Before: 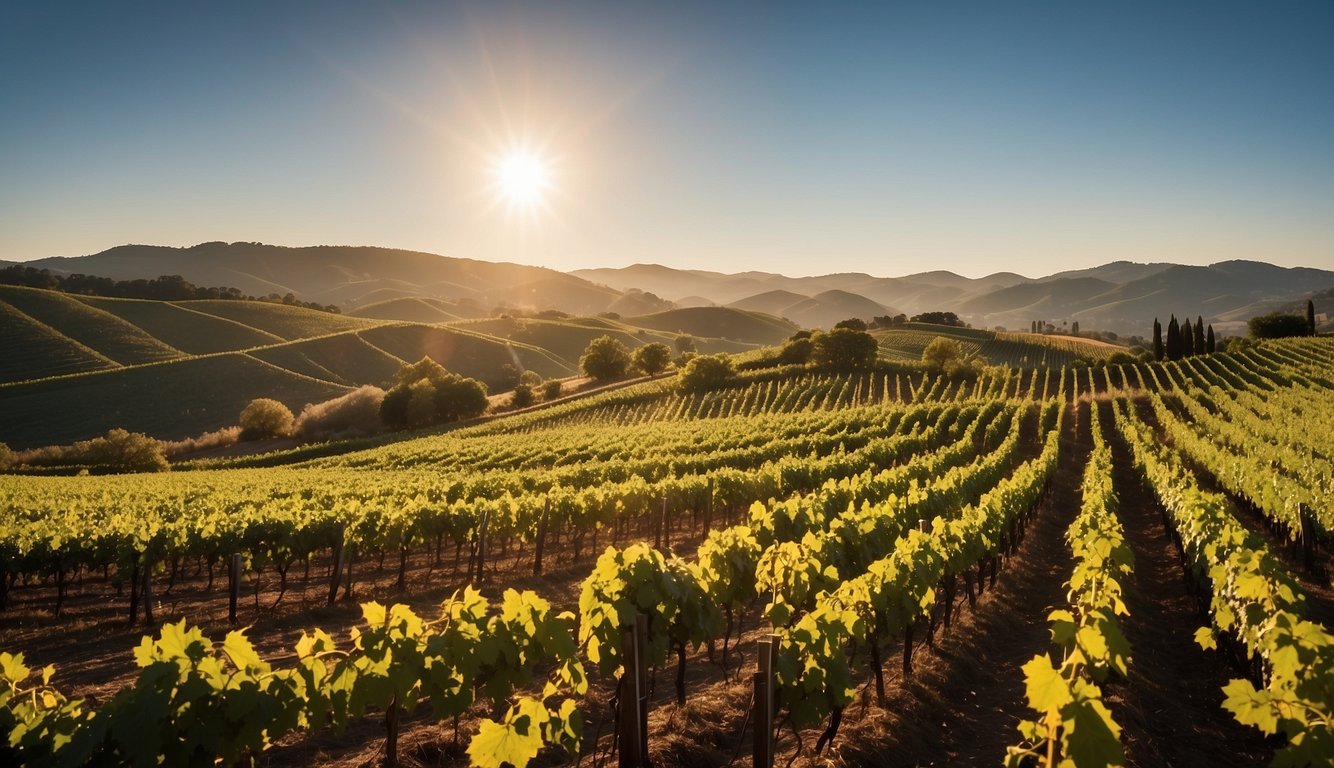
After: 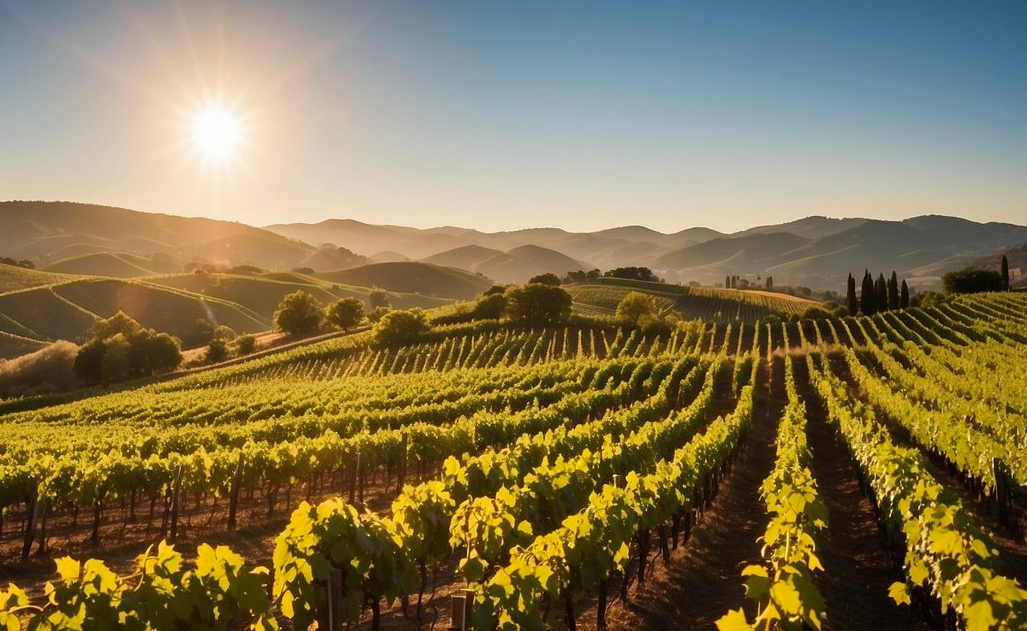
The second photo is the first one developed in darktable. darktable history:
contrast brightness saturation: contrast 0.037, saturation 0.153
crop: left 22.984%, top 5.912%, bottom 11.873%
